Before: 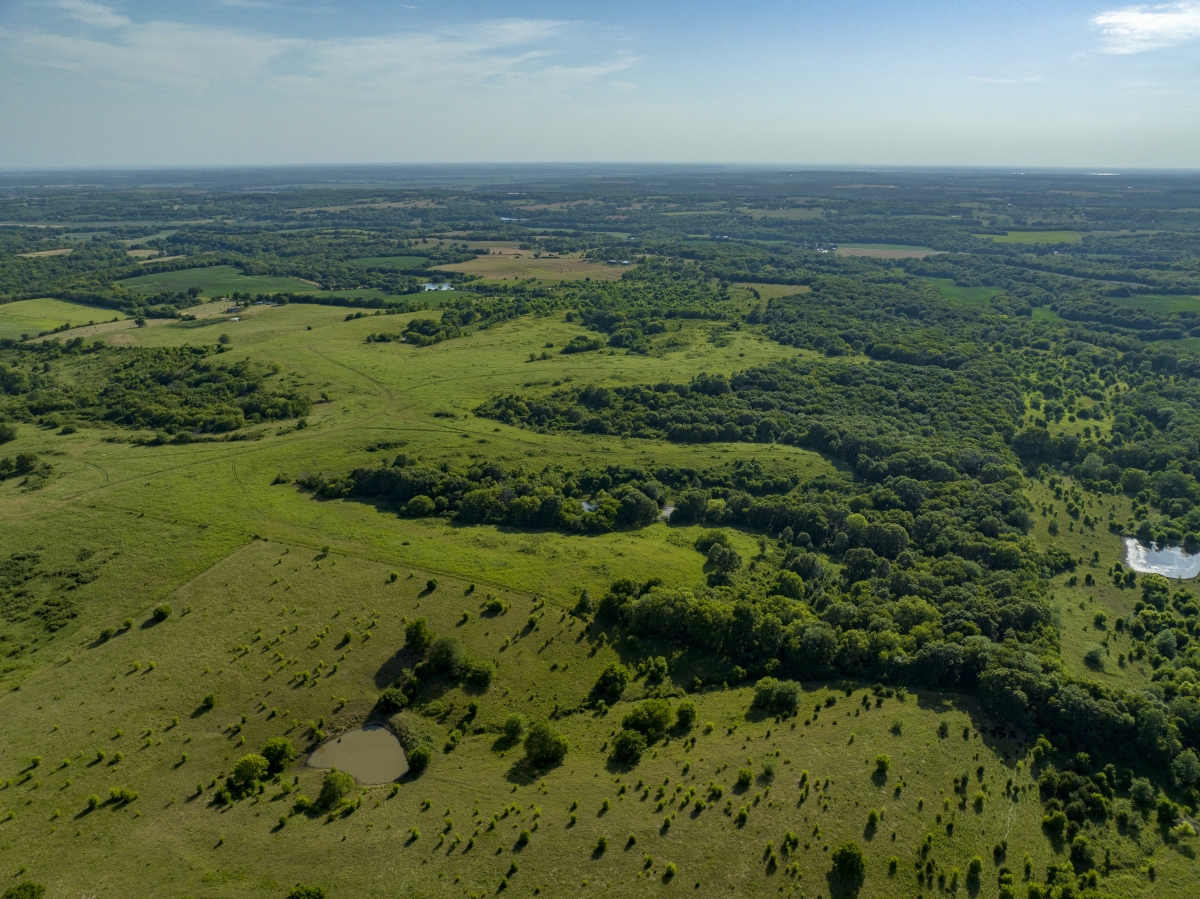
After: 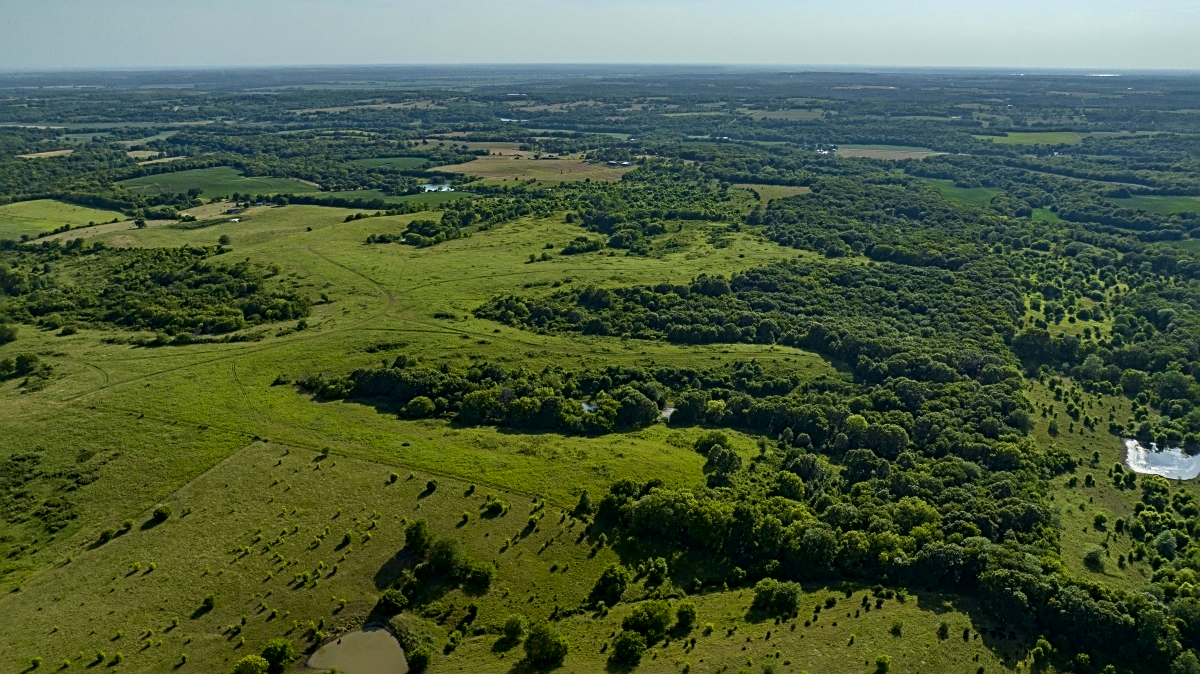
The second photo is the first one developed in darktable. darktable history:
crop: top 11.038%, bottom 13.962%
contrast brightness saturation: contrast 0.15, brightness -0.01, saturation 0.1
sharpen: radius 2.767
